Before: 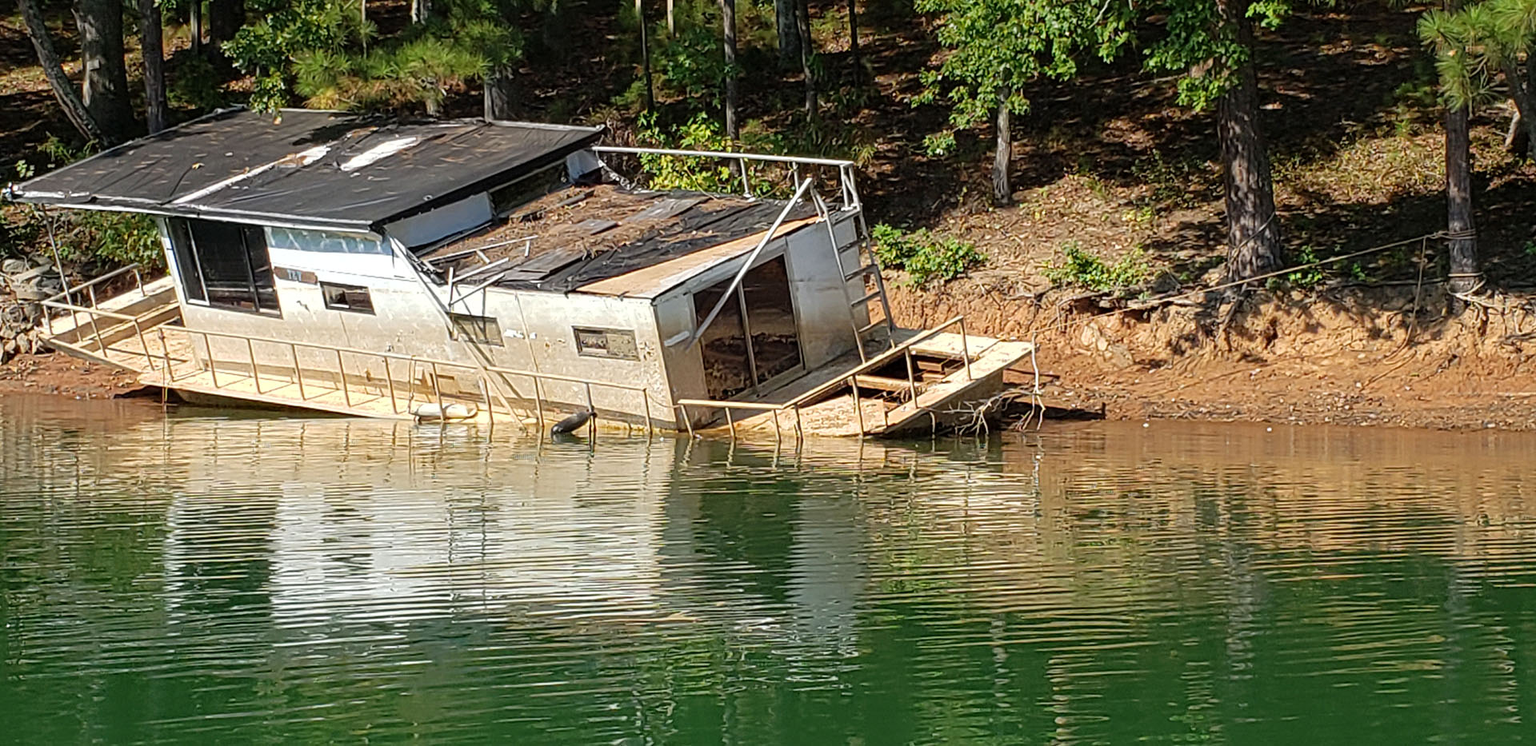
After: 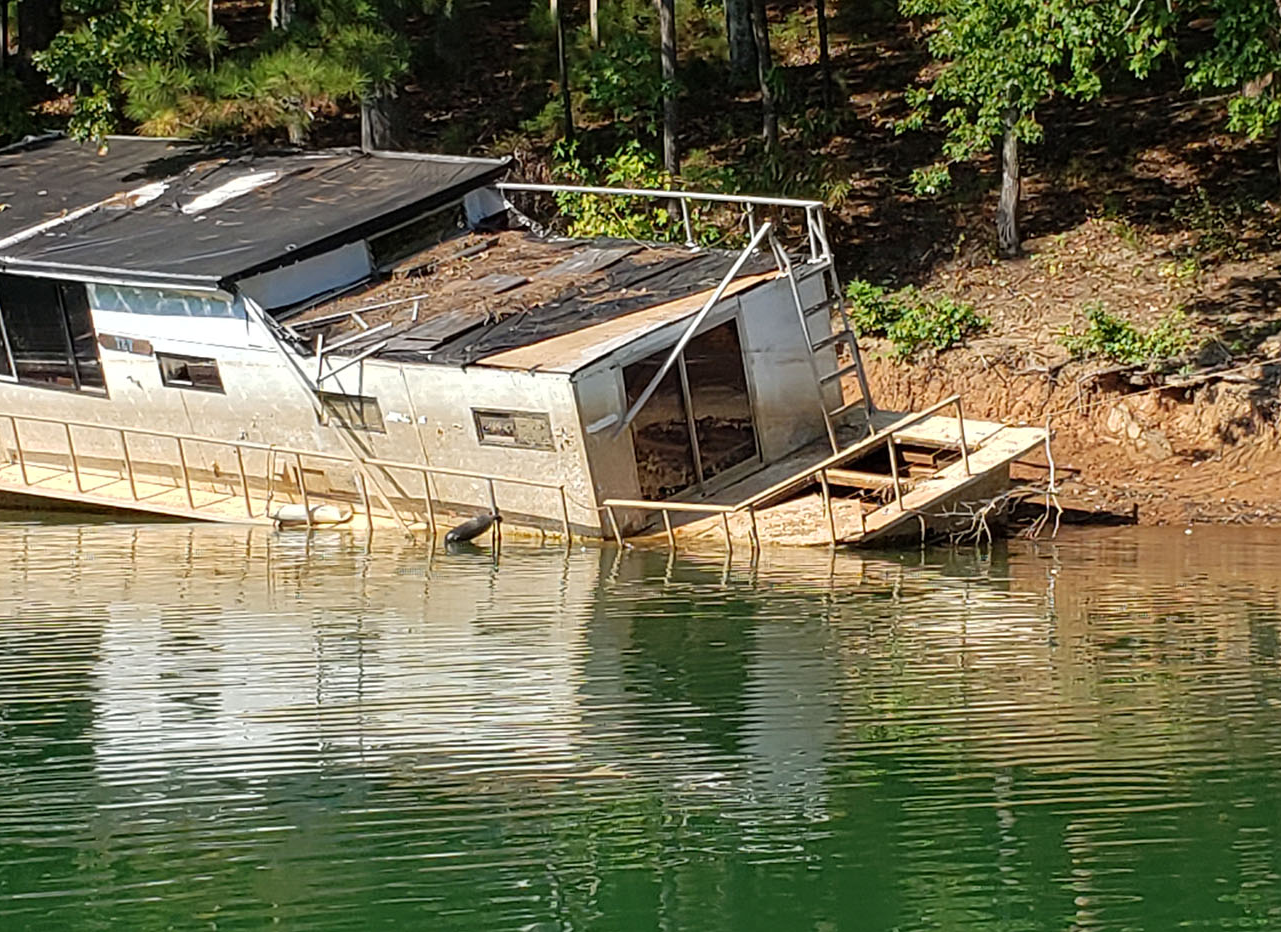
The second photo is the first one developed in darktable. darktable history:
crop and rotate: left 12.742%, right 20.529%
